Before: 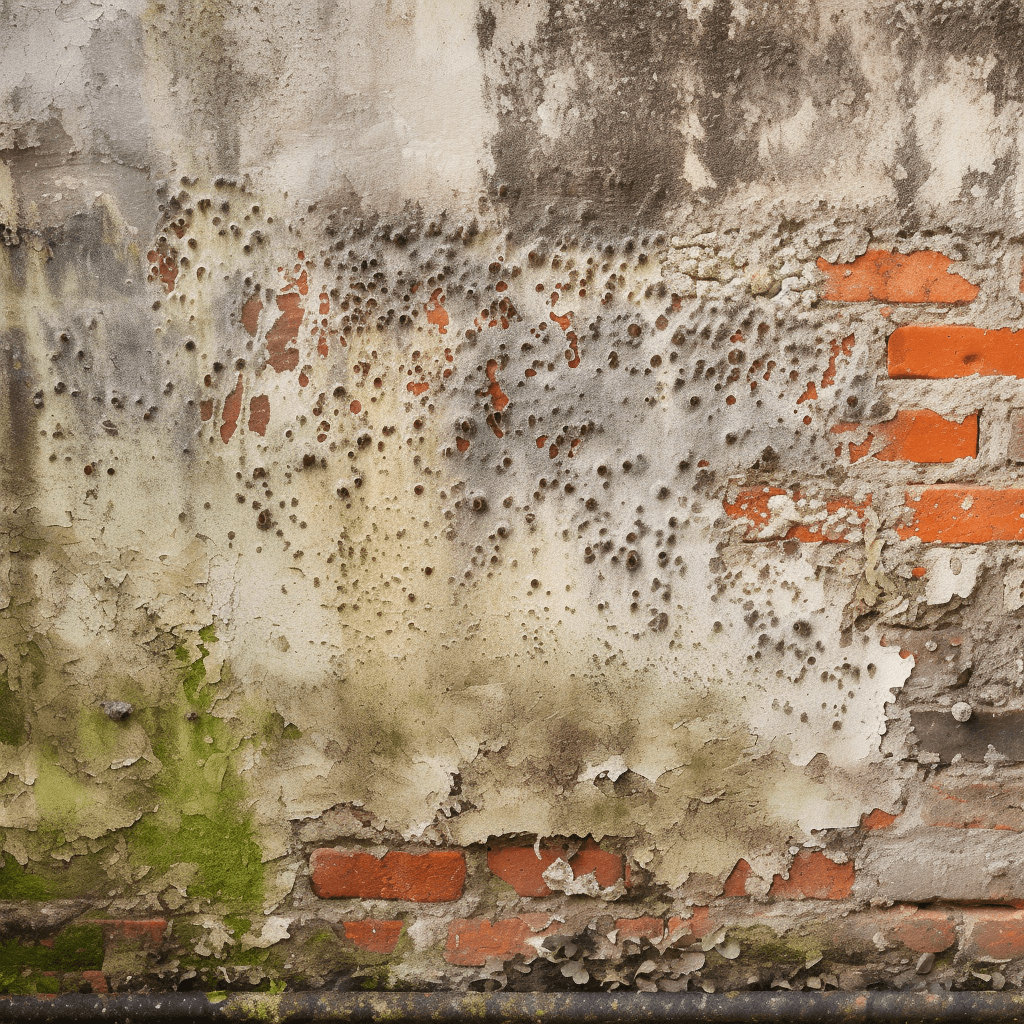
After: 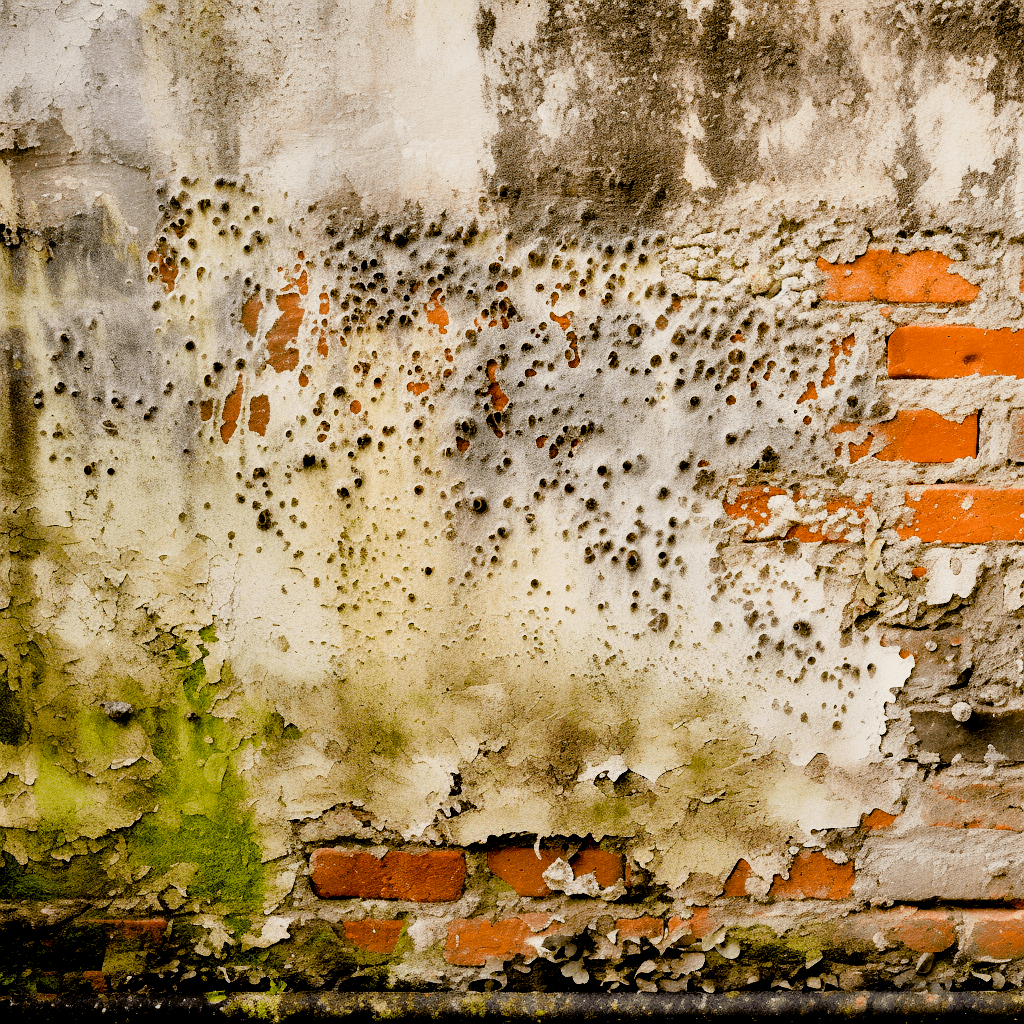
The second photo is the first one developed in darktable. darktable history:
exposure: black level correction 0.032, exposure 0.307 EV, compensate exposure bias true, compensate highlight preservation false
filmic rgb: black relative exposure -7.77 EV, white relative exposure 4.36 EV, hardness 3.76, latitude 49.46%, contrast 1.101
color balance rgb: shadows lift › chroma 2.029%, shadows lift › hue 137.48°, perceptual saturation grading › global saturation 20%, perceptual saturation grading › highlights -24.981%, perceptual saturation grading › shadows 50.227%, global vibrance 25.052%, contrast 9.836%
